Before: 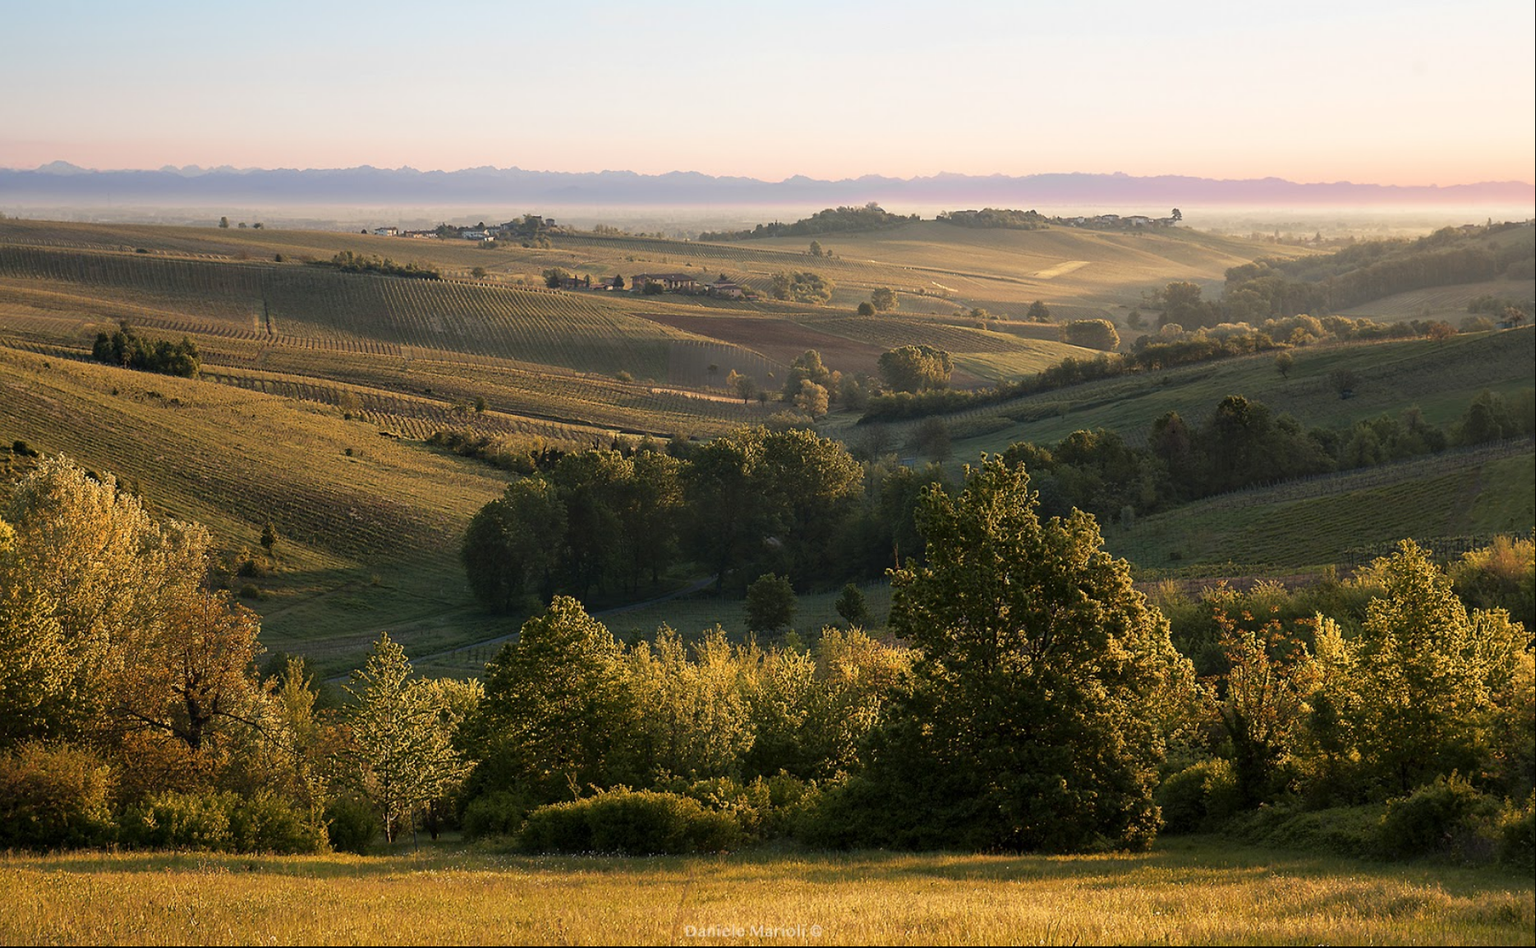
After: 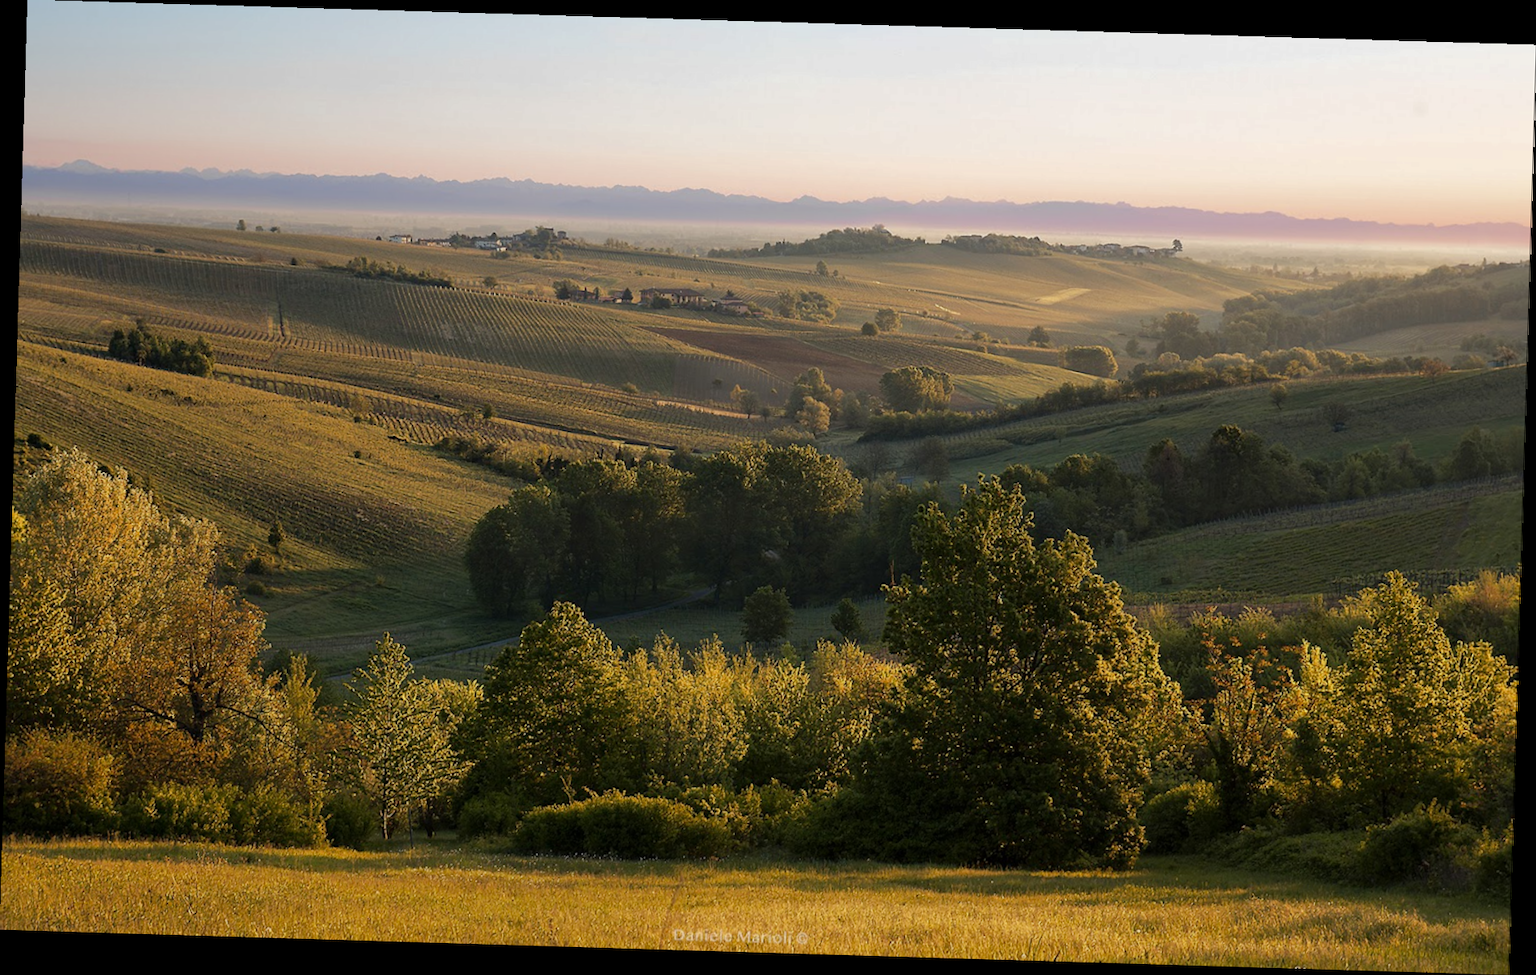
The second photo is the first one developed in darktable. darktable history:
rotate and perspective: rotation 1.72°, automatic cropping off
rgb curve: curves: ch0 [(0, 0) (0.175, 0.154) (0.785, 0.663) (1, 1)]
